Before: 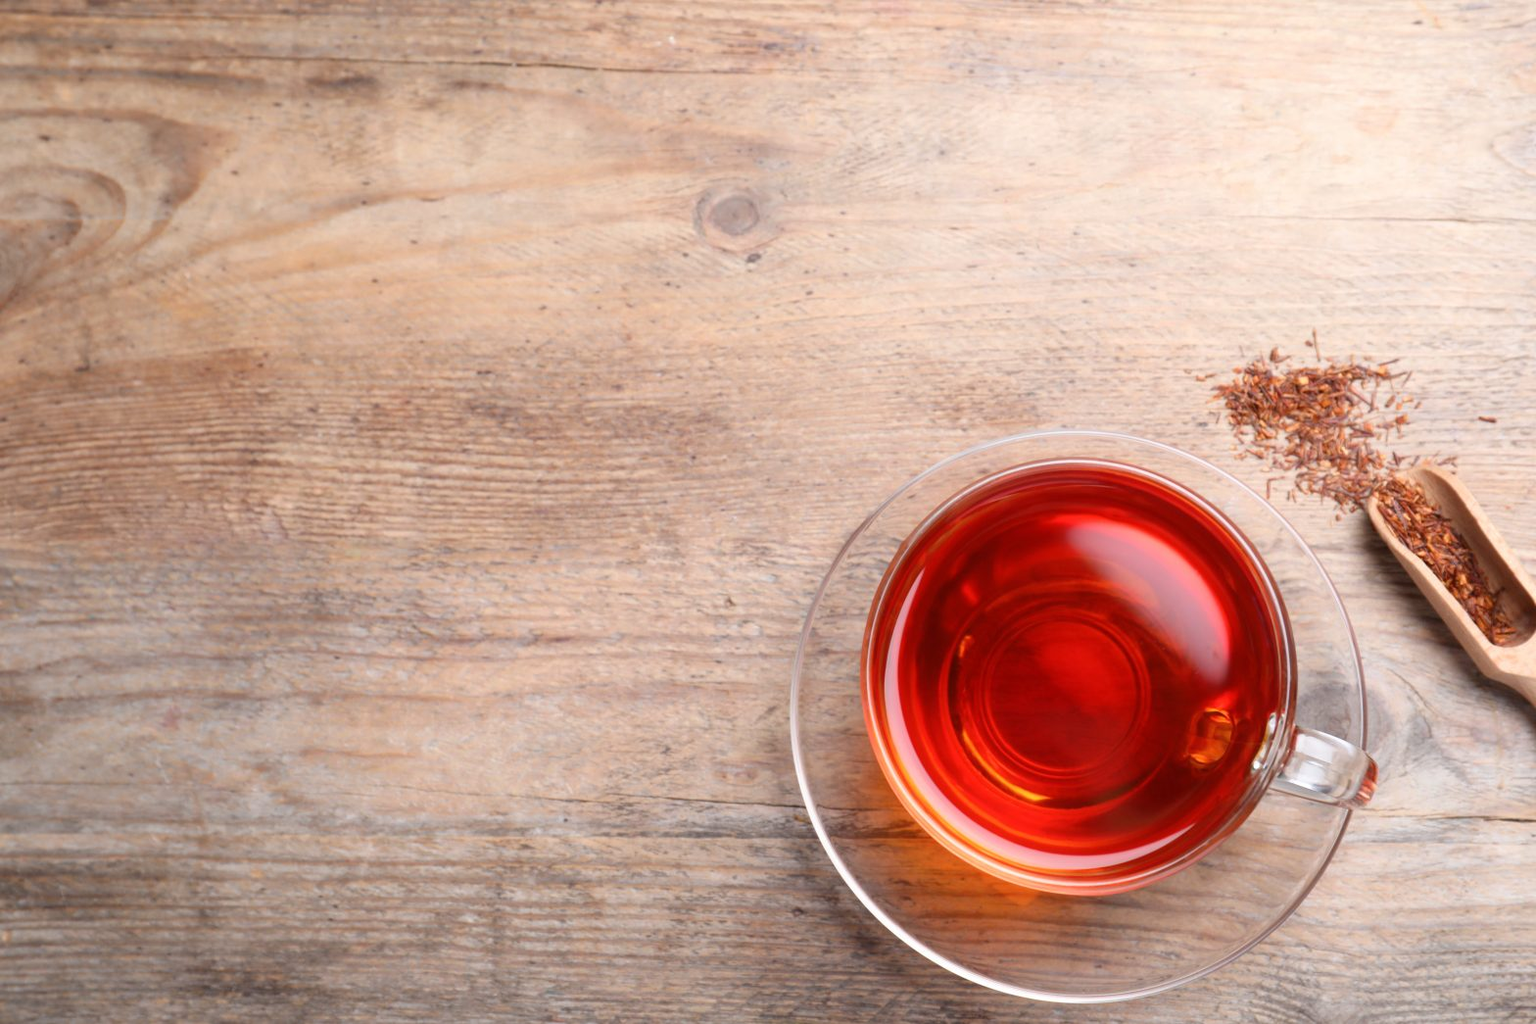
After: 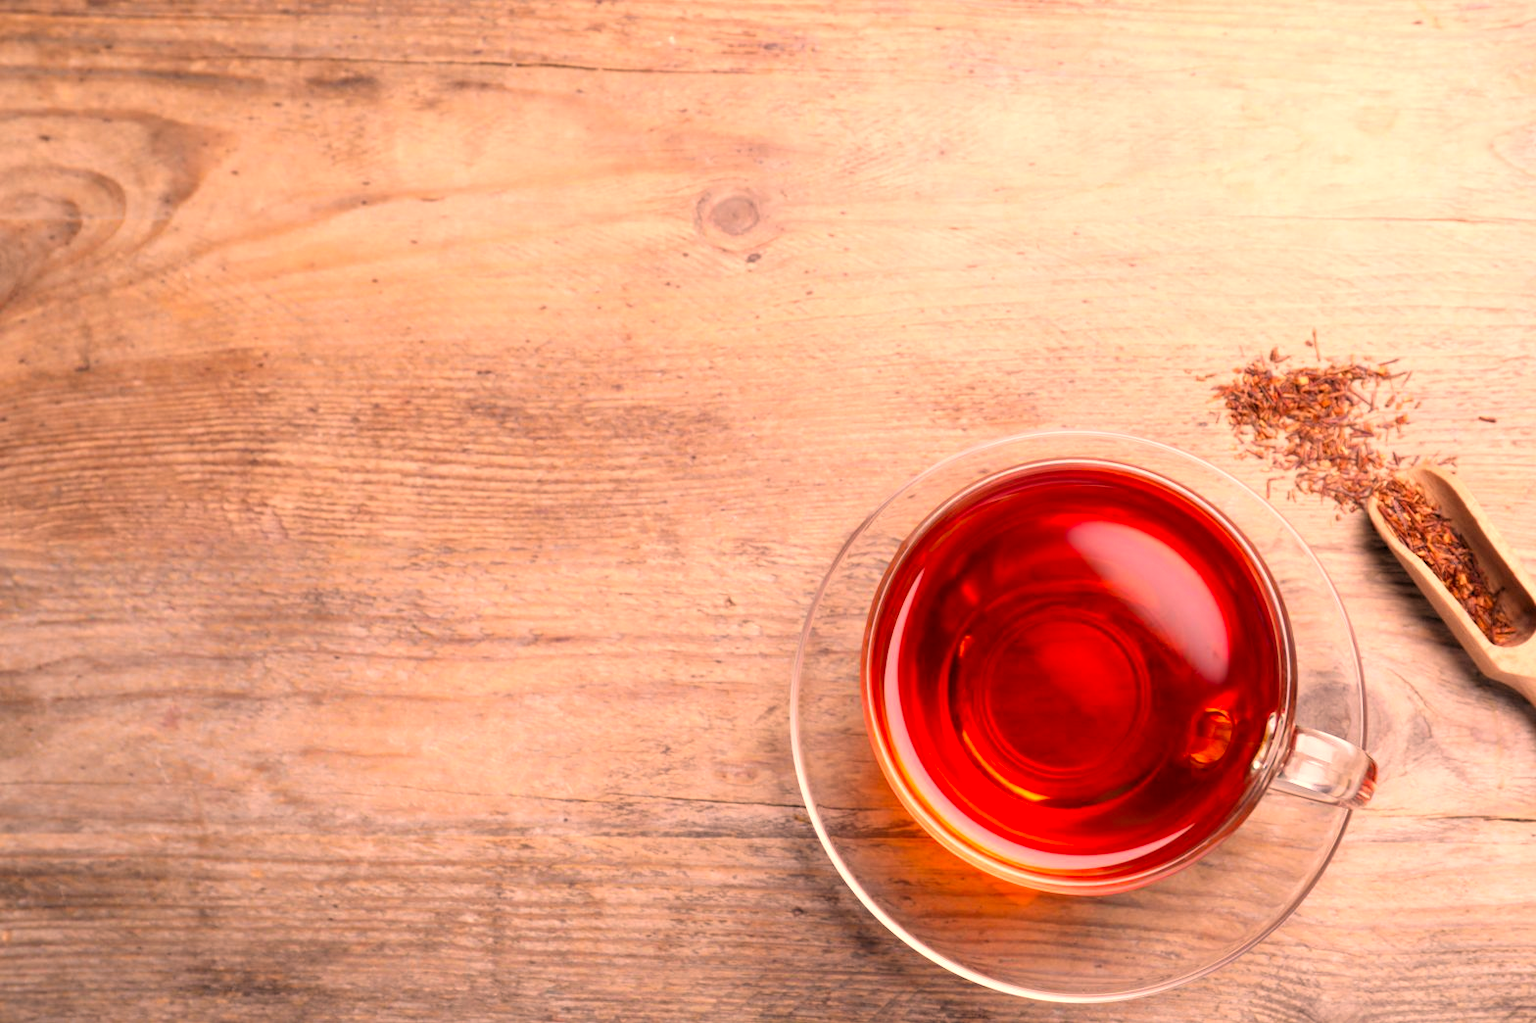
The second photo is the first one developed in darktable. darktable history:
rgb levels: levels [[0.01, 0.419, 0.839], [0, 0.5, 1], [0, 0.5, 1]]
color correction: highlights a* 21.88, highlights b* 22.25
